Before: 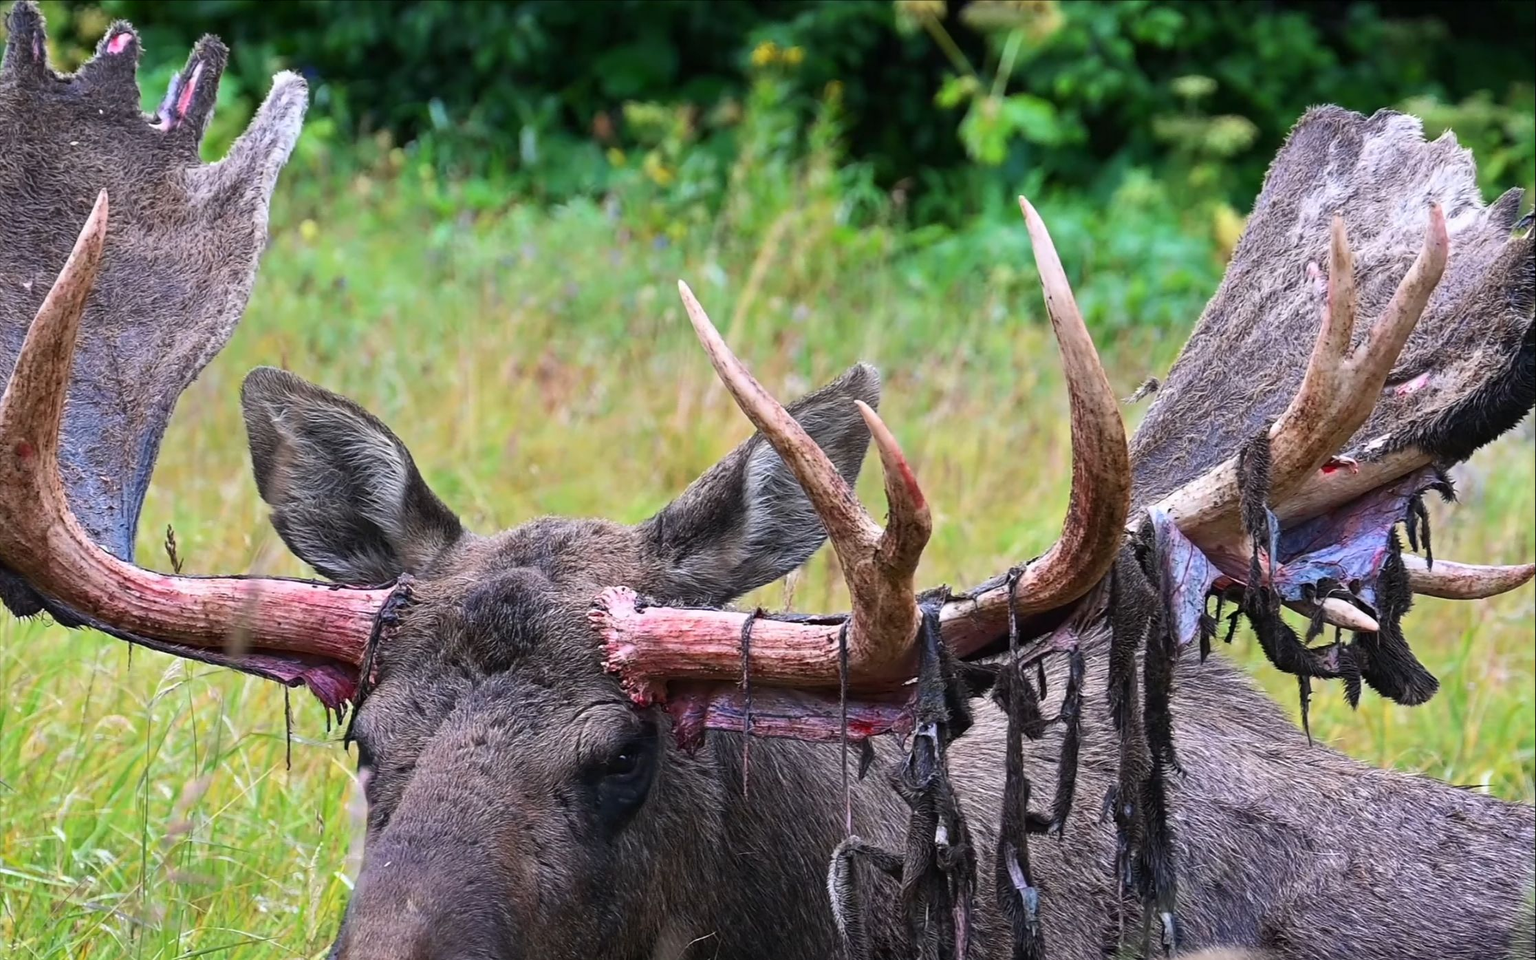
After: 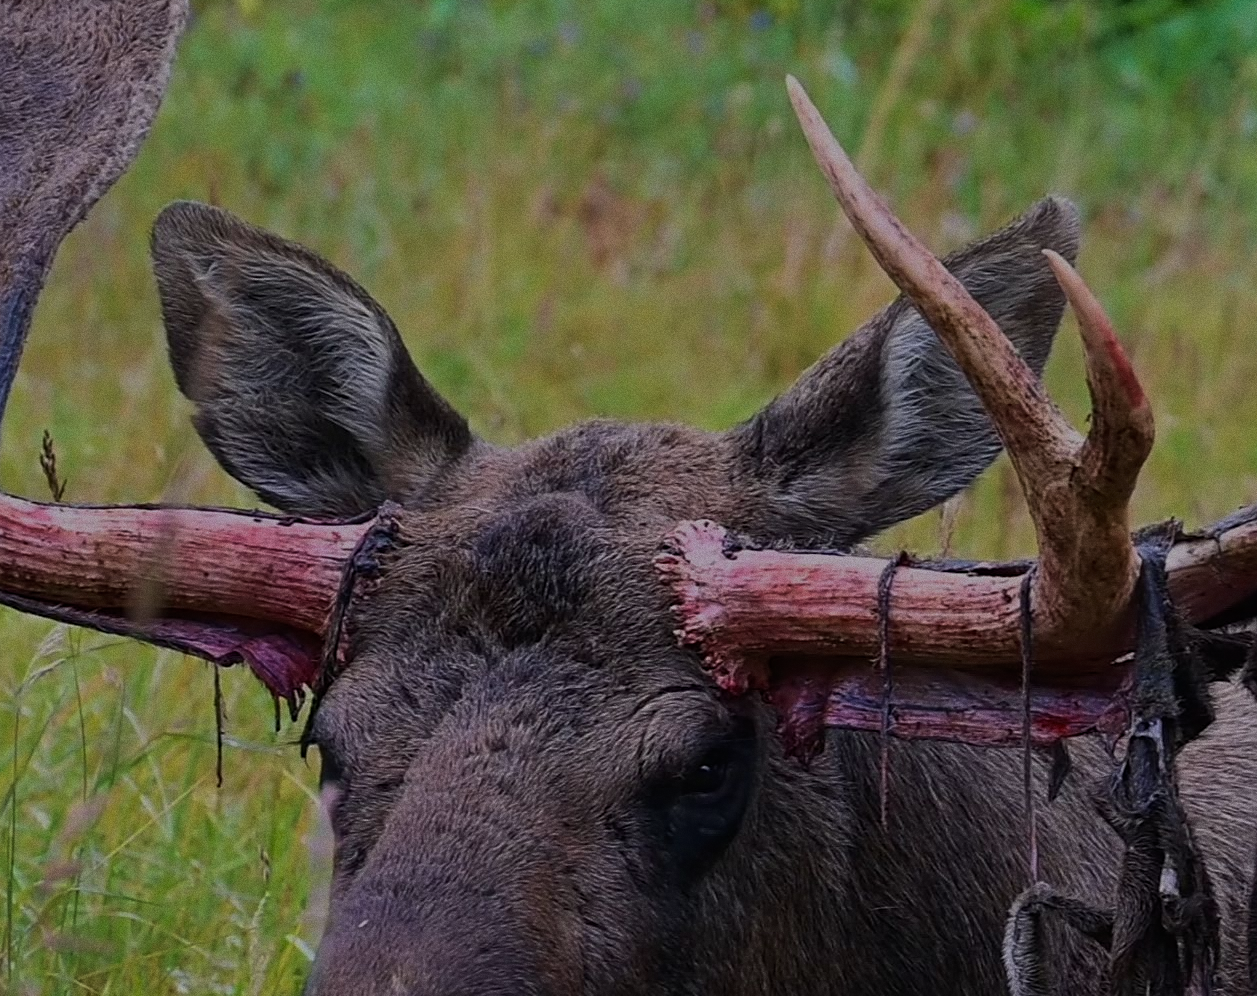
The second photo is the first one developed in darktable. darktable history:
crop: left 8.966%, top 23.852%, right 34.699%, bottom 4.703%
exposure: exposure -1.468 EV, compensate highlight preservation false
sharpen: amount 0.2
velvia: on, module defaults
grain: coarseness 0.47 ISO
white balance: emerald 1
